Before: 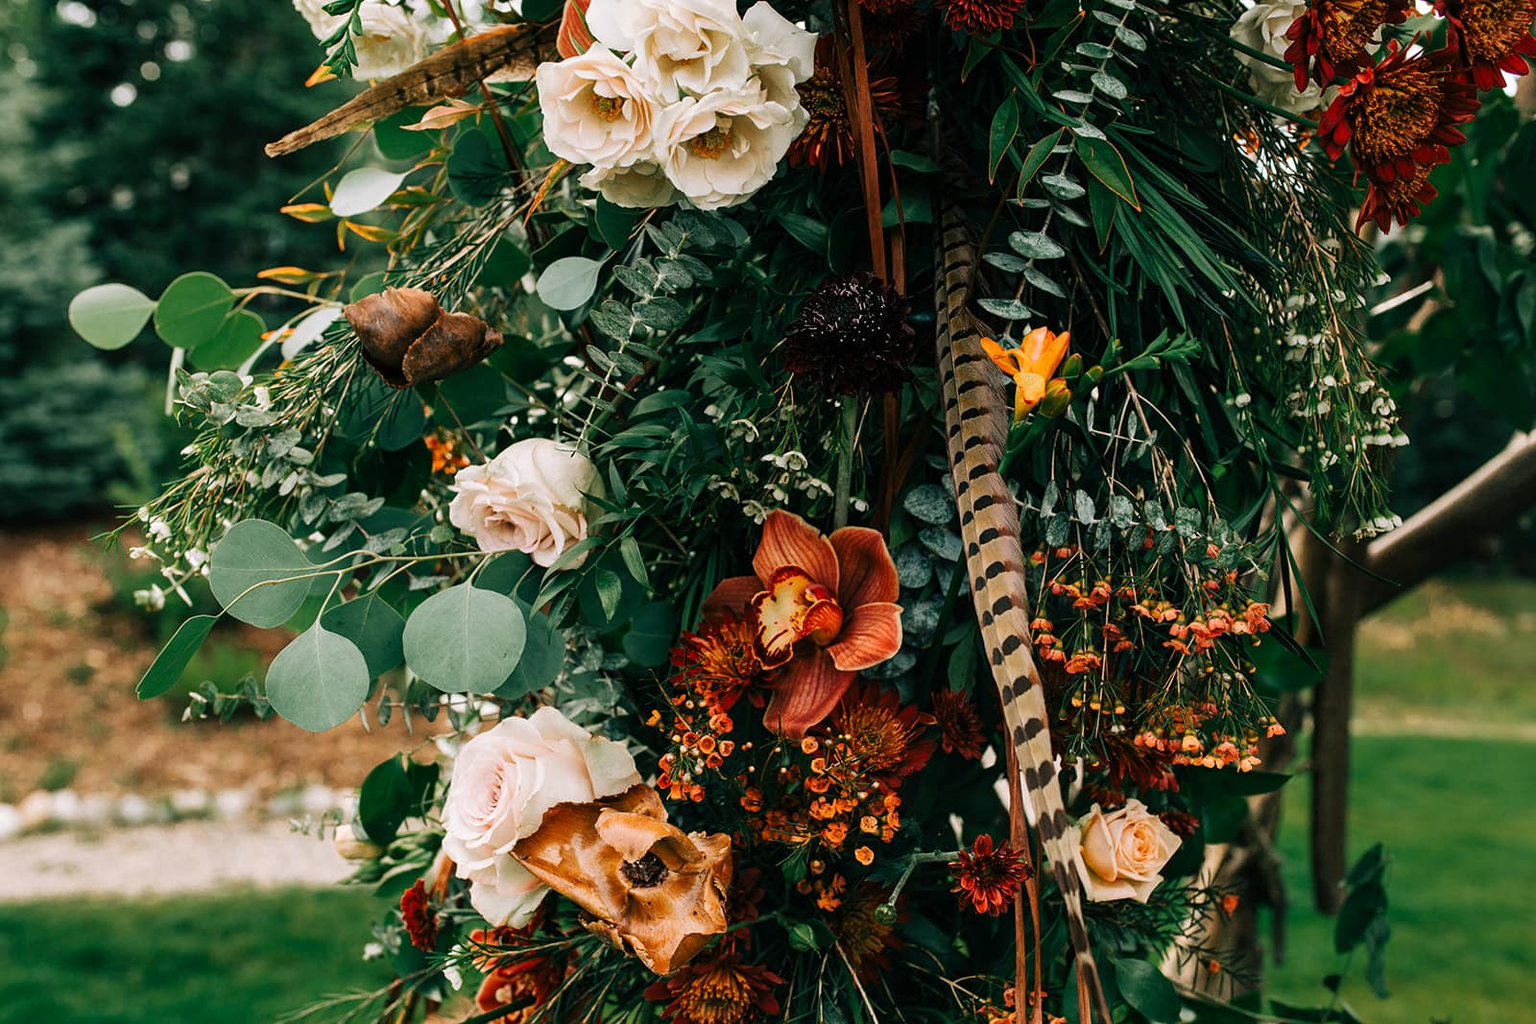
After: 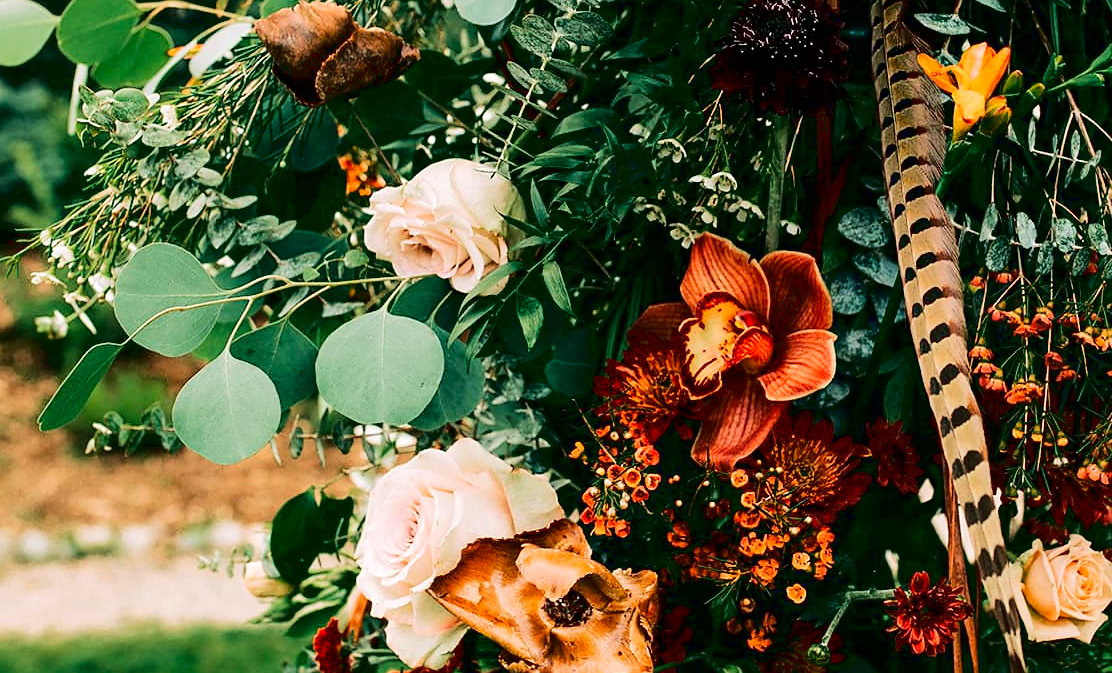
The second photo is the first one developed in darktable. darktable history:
tone curve: curves: ch0 [(0, 0) (0.003, 0.034) (0.011, 0.038) (0.025, 0.046) (0.044, 0.054) (0.069, 0.06) (0.1, 0.079) (0.136, 0.114) (0.177, 0.151) (0.224, 0.213) (0.277, 0.293) (0.335, 0.385) (0.399, 0.482) (0.468, 0.578) (0.543, 0.655) (0.623, 0.724) (0.709, 0.786) (0.801, 0.854) (0.898, 0.922) (1, 1)], color space Lab, linked channels, preserve colors none
velvia: on, module defaults
crop: left 6.553%, top 27.997%, right 23.891%, bottom 8.909%
exposure: black level correction 0.008, exposure 0.091 EV, compensate exposure bias true, compensate highlight preservation false
sharpen: radius 1.512, amount 0.358, threshold 1.184
